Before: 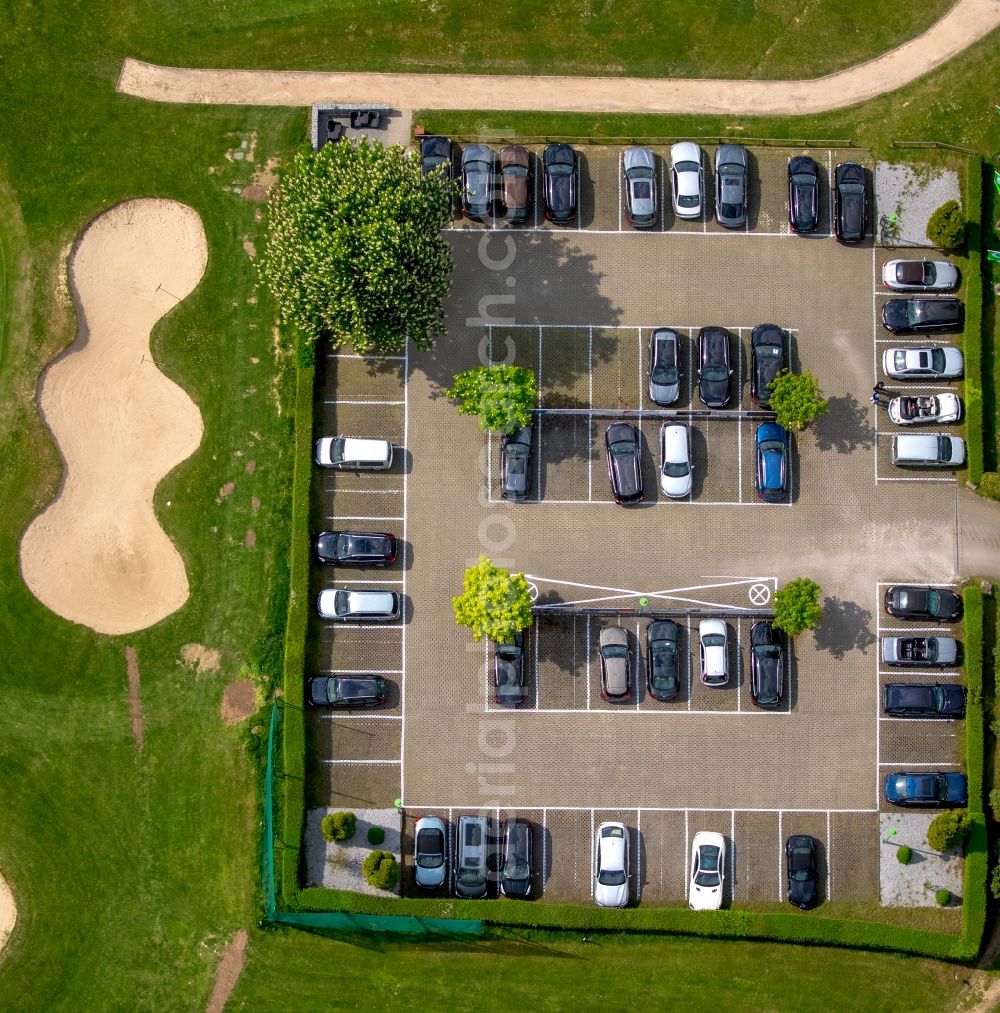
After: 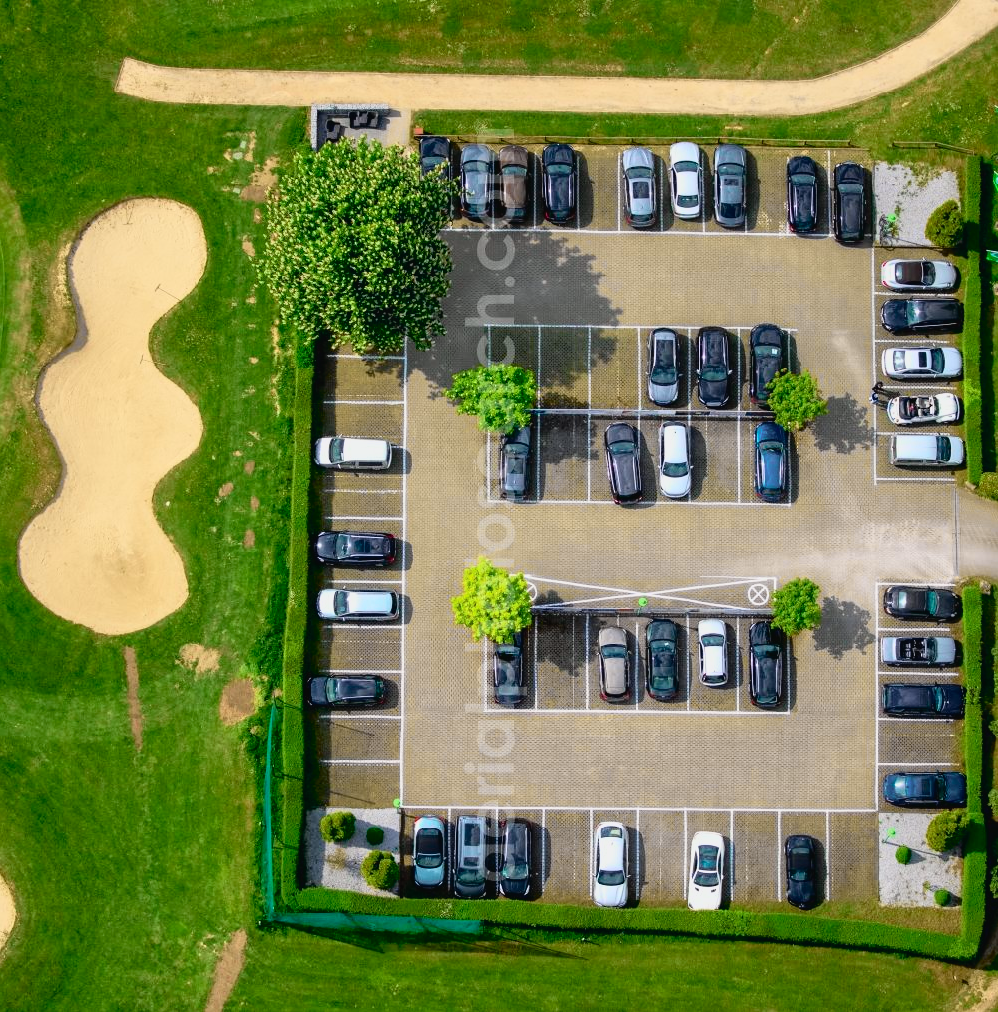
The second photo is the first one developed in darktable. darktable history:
tone curve: curves: ch0 [(0, 0.022) (0.114, 0.088) (0.282, 0.316) (0.446, 0.511) (0.613, 0.693) (0.786, 0.843) (0.999, 0.949)]; ch1 [(0, 0) (0.395, 0.343) (0.463, 0.427) (0.486, 0.474) (0.503, 0.5) (0.535, 0.522) (0.555, 0.546) (0.594, 0.614) (0.755, 0.793) (1, 1)]; ch2 [(0, 0) (0.369, 0.388) (0.449, 0.431) (0.501, 0.5) (0.528, 0.517) (0.561, 0.59) (0.612, 0.646) (0.697, 0.721) (1, 1)], color space Lab, independent channels, preserve colors none
crop and rotate: left 0.164%, bottom 0.013%
